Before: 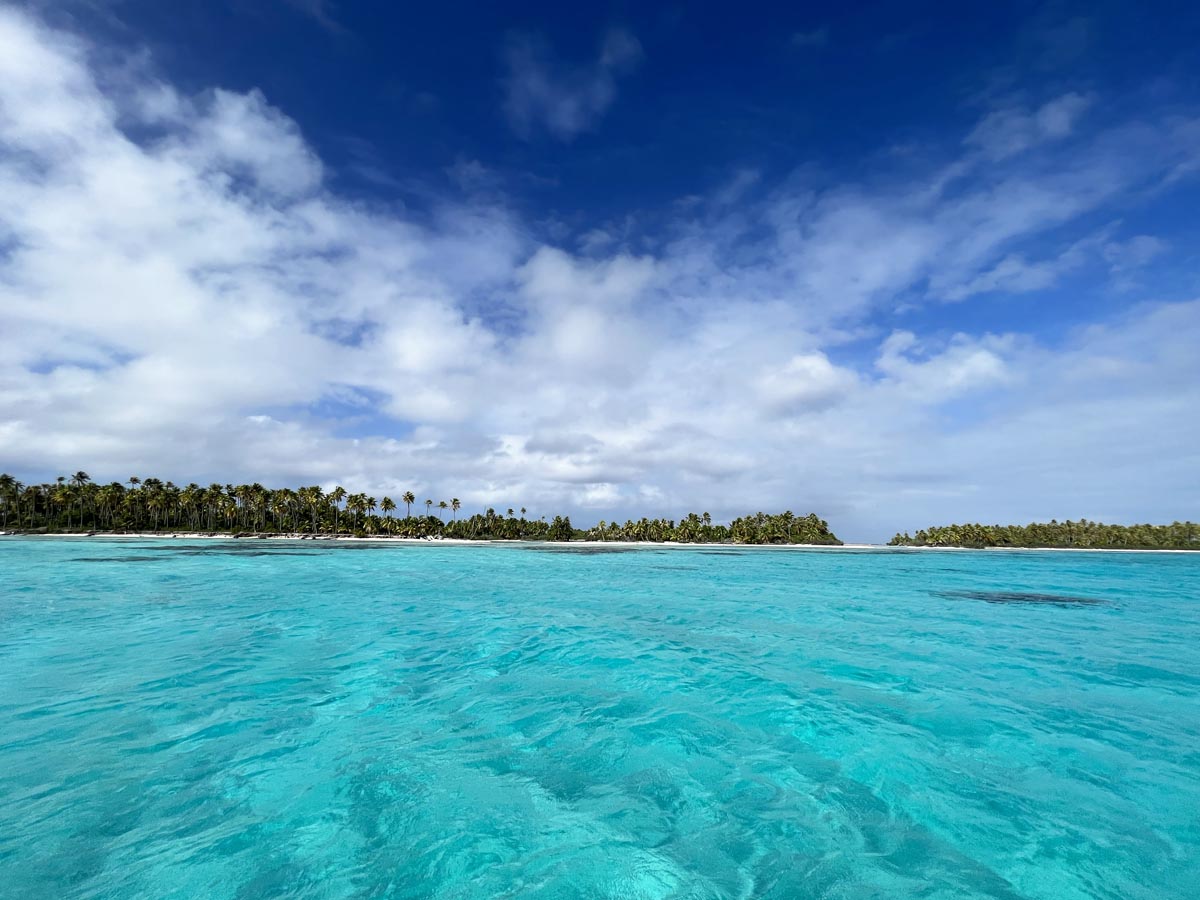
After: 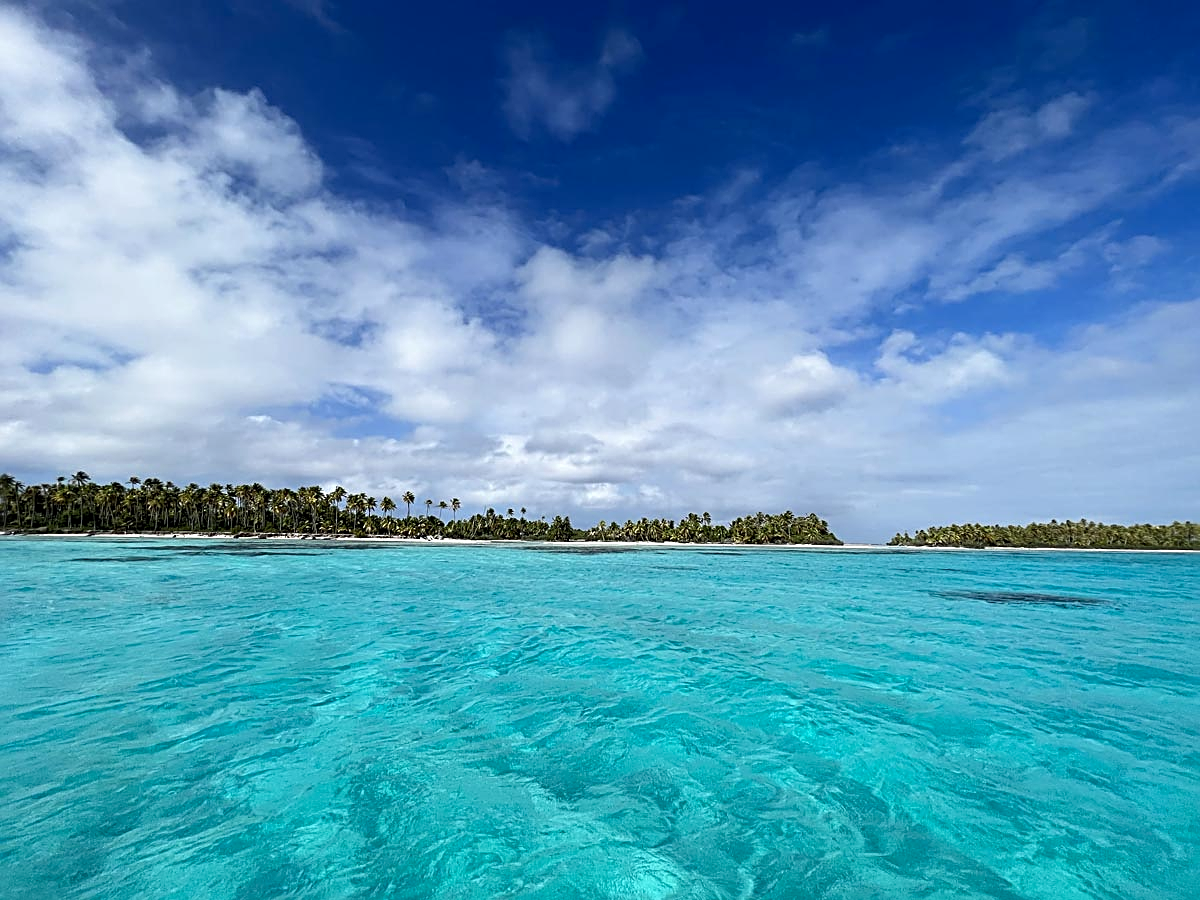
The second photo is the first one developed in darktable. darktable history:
local contrast: highlights 100%, shadows 100%, detail 120%, midtone range 0.2
contrast brightness saturation: contrast -0.02, brightness -0.01, saturation 0.03
sharpen: radius 2.531, amount 0.628
